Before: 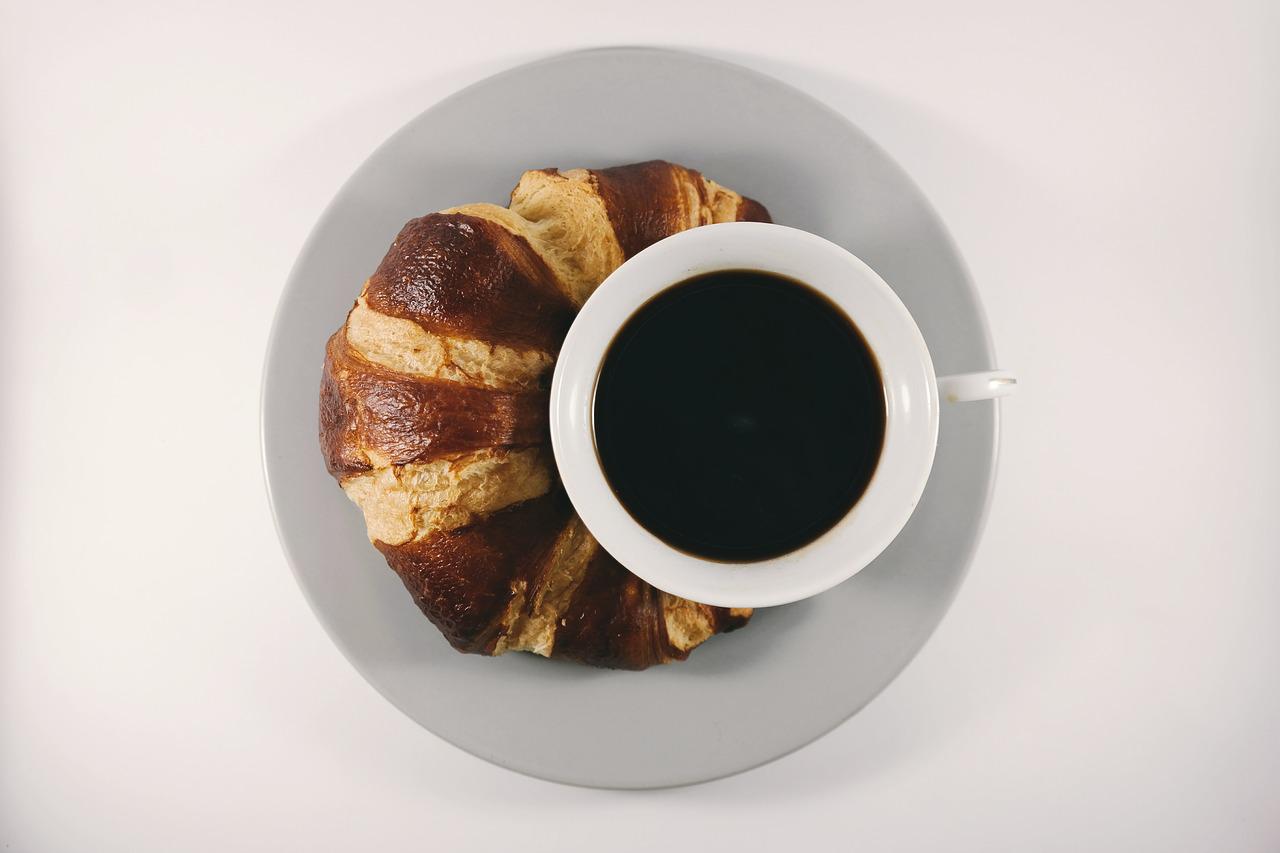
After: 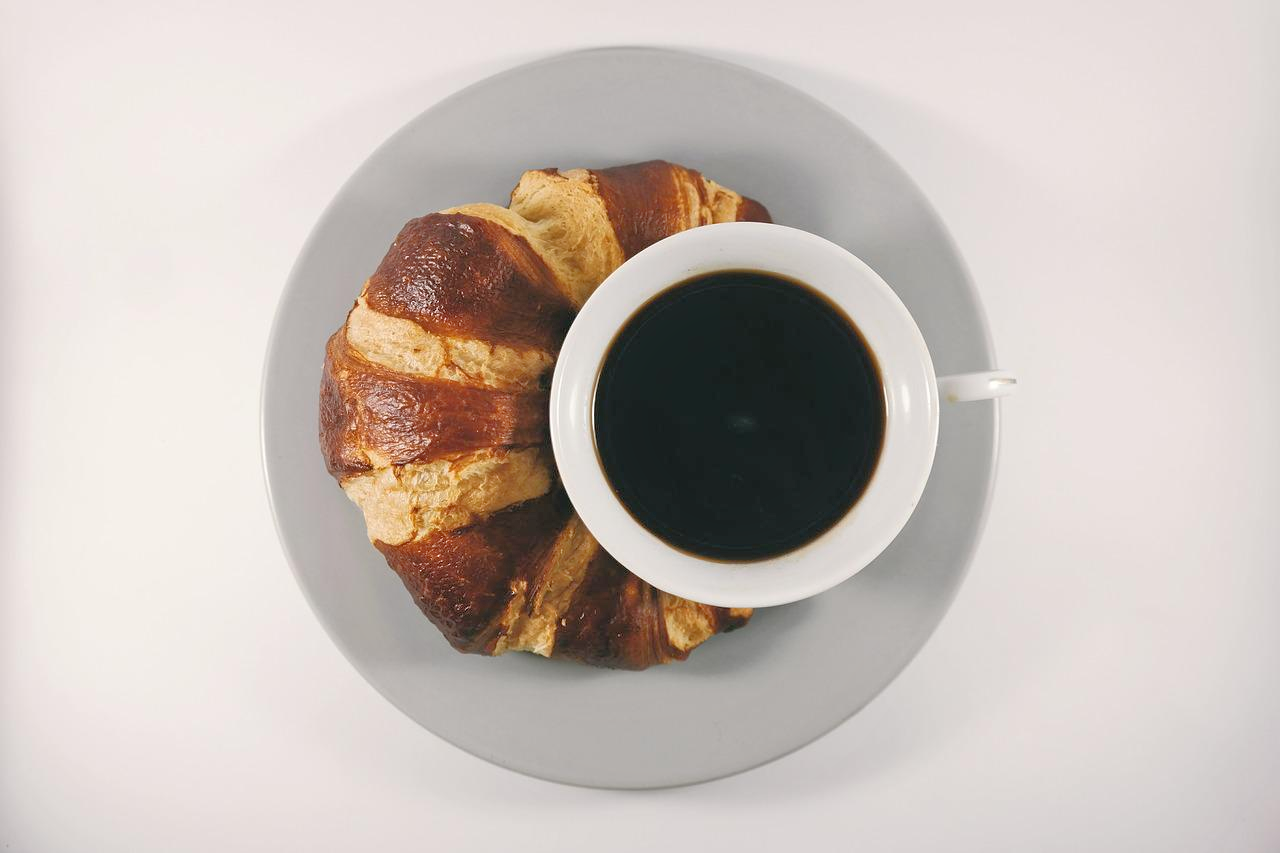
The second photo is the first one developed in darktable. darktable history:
tone equalizer: -7 EV 0.157 EV, -6 EV 0.584 EV, -5 EV 1.15 EV, -4 EV 1.3 EV, -3 EV 1.14 EV, -2 EV 0.6 EV, -1 EV 0.148 EV
